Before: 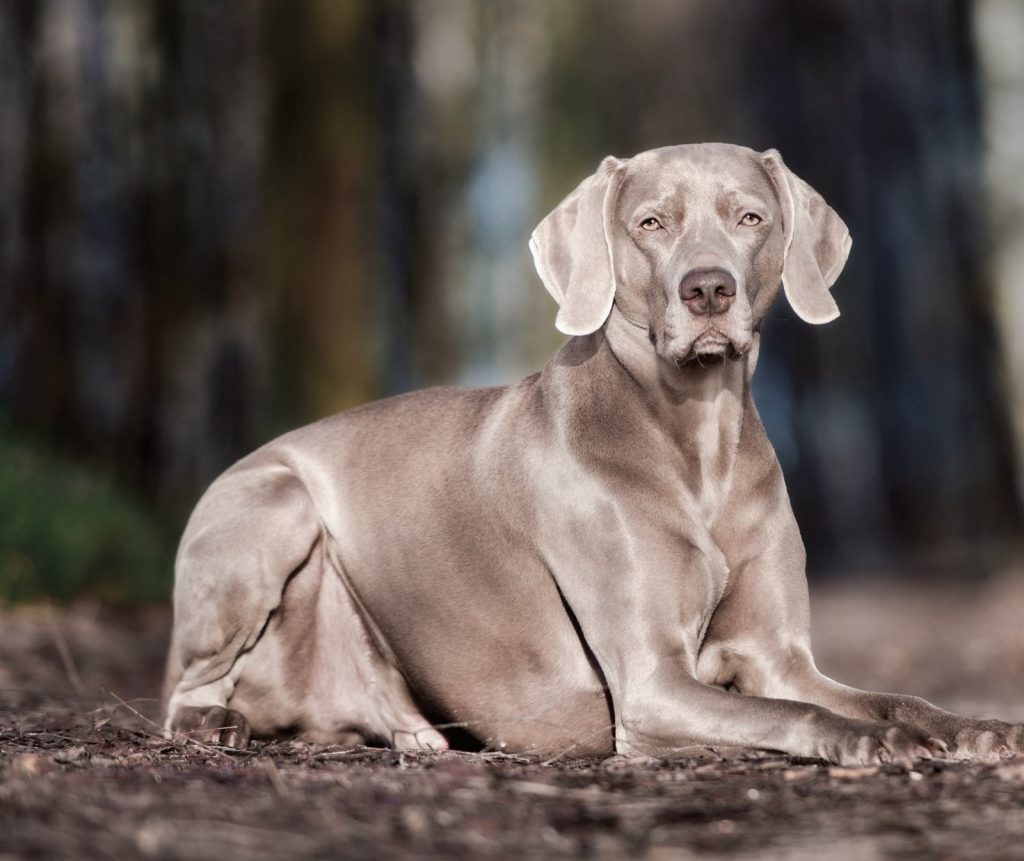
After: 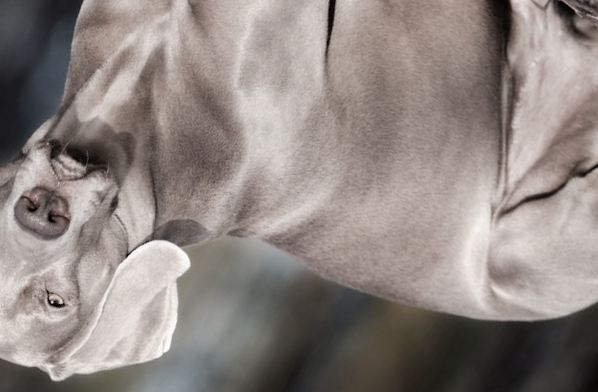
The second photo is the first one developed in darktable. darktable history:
crop and rotate: angle 147.7°, left 9.089%, top 15.561%, right 4.364%, bottom 17.014%
color correction: highlights b* 0.034, saturation 0.541
